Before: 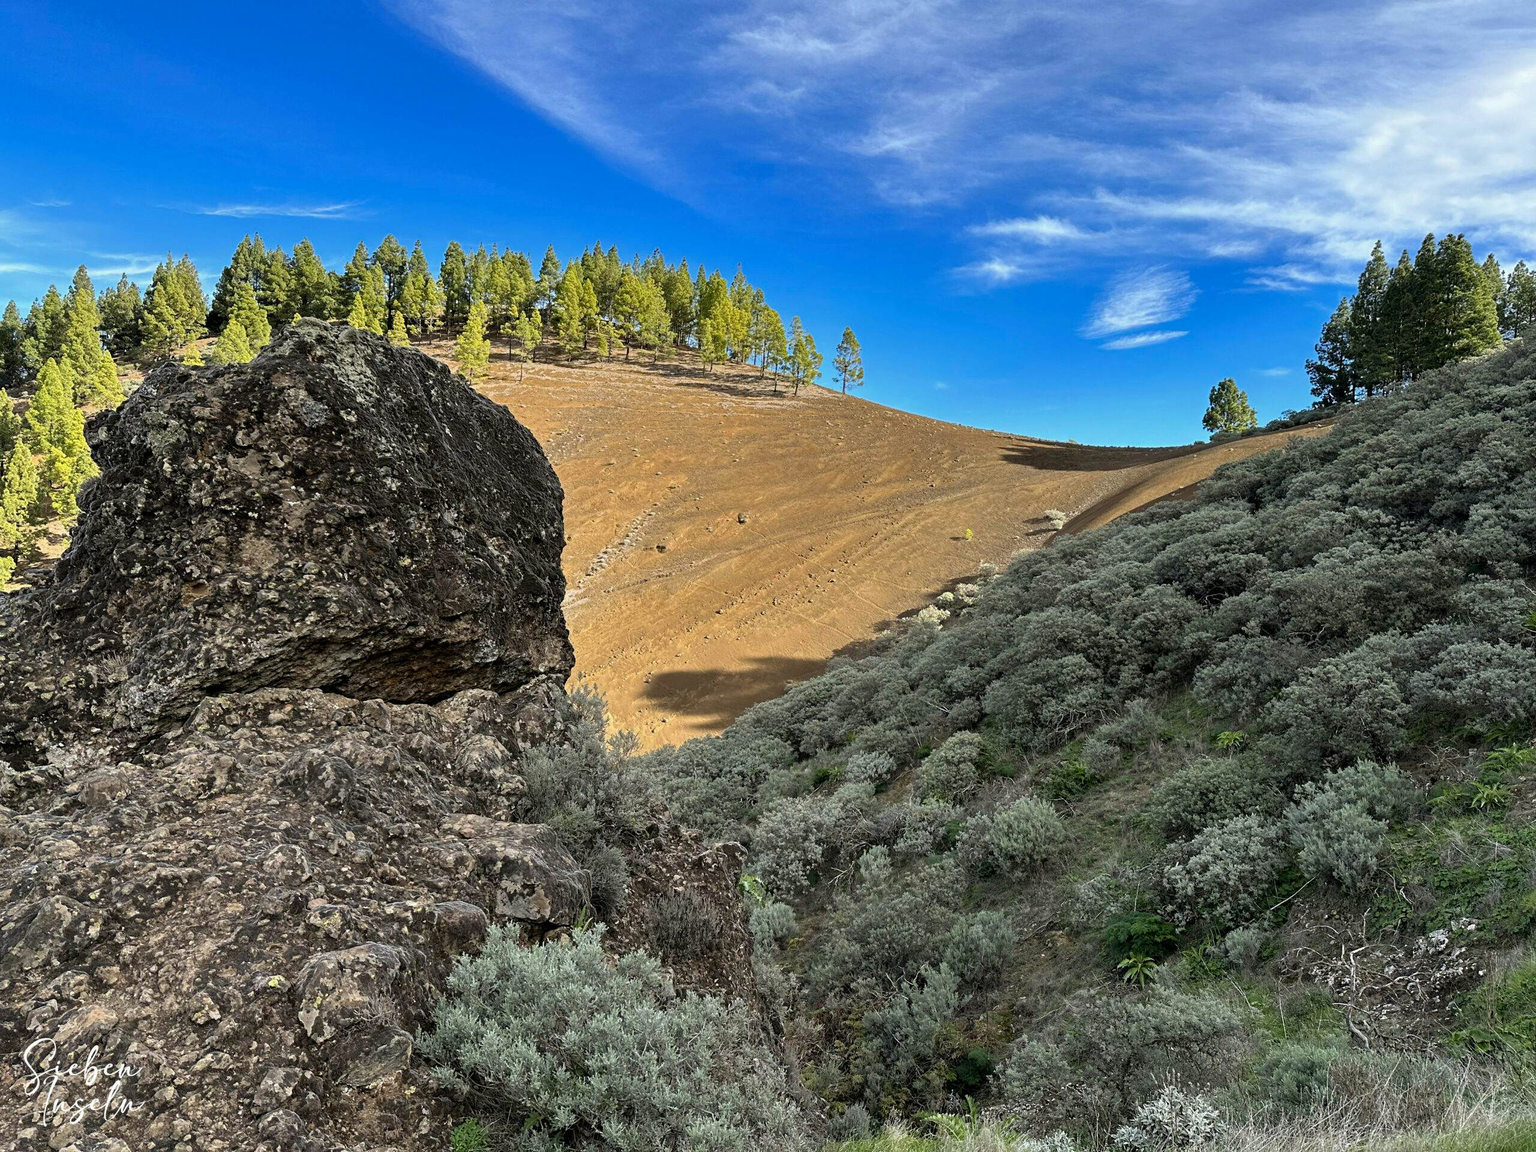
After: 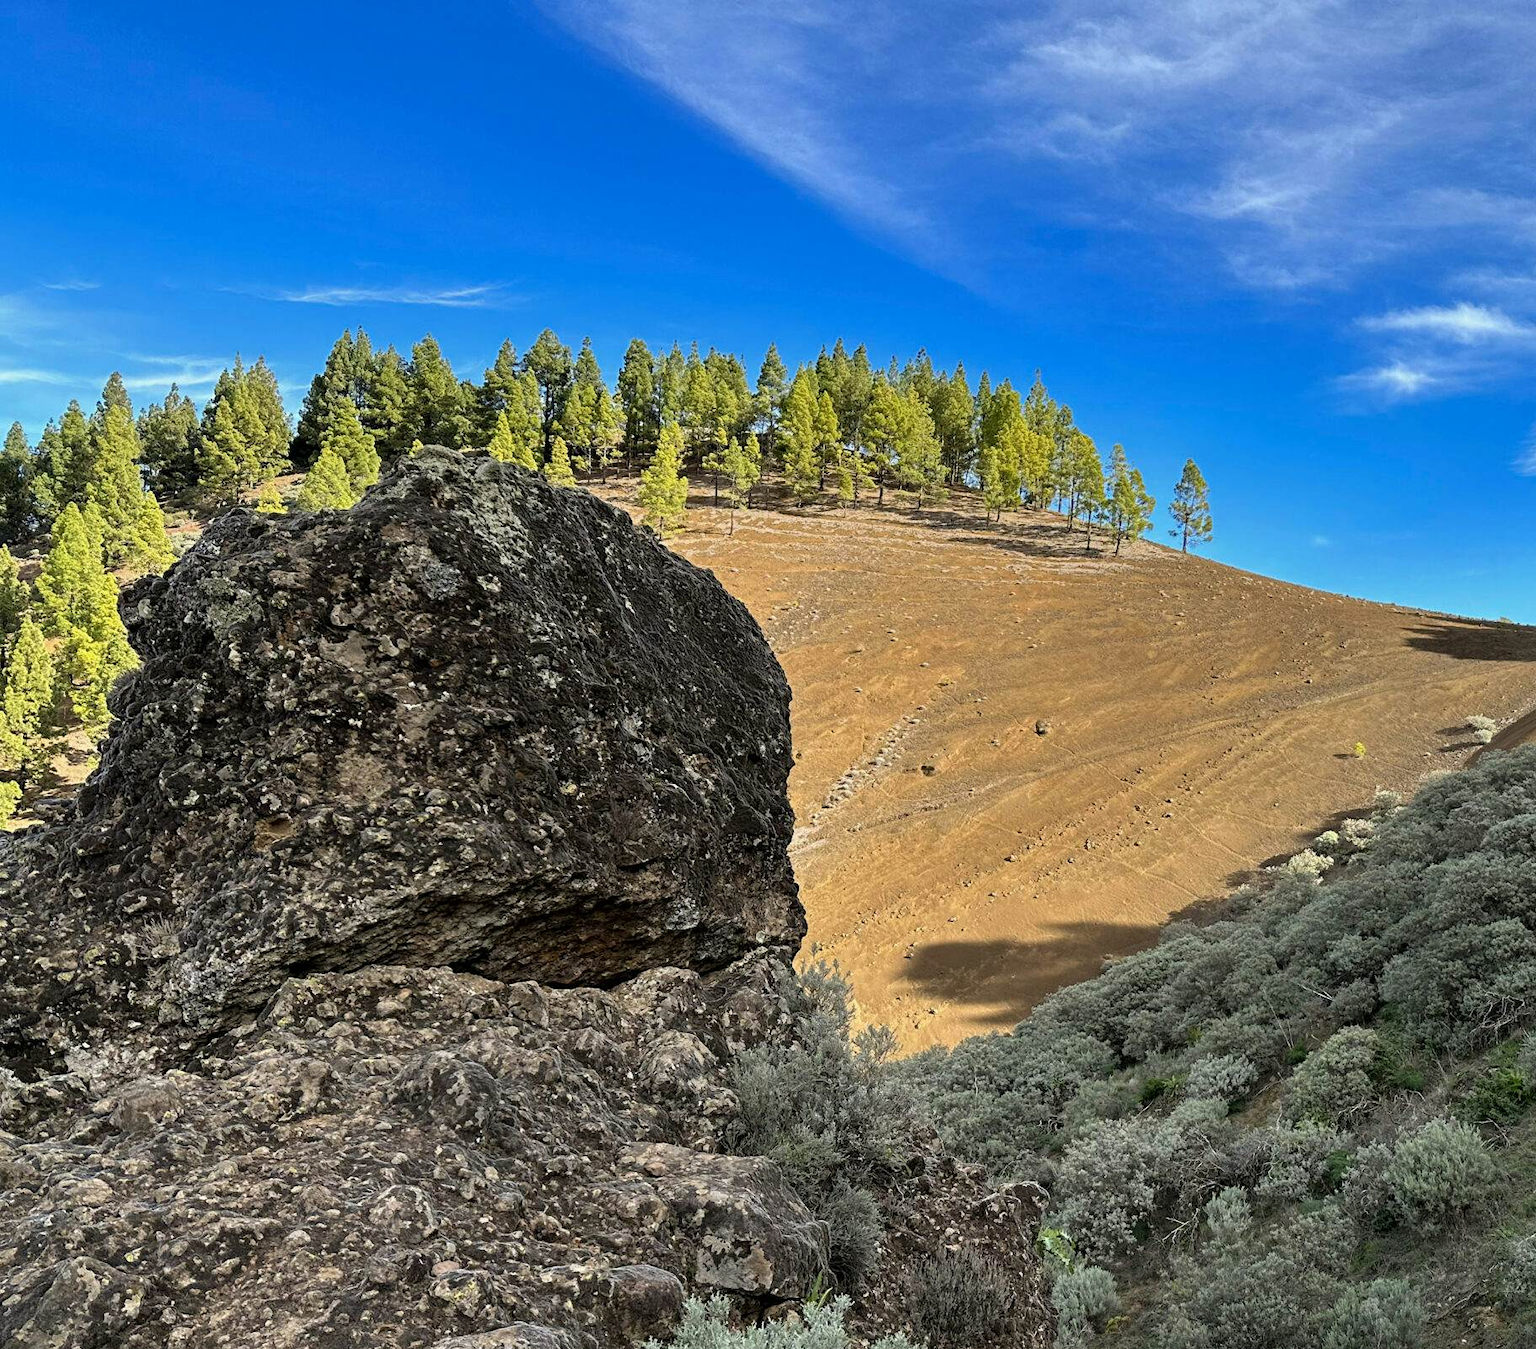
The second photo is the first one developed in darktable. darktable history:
crop: right 28.748%, bottom 16.494%
color calibration: gray › normalize channels true, illuminant same as pipeline (D50), adaptation XYZ, x 0.345, y 0.359, temperature 5023.87 K, gamut compression 0.015
